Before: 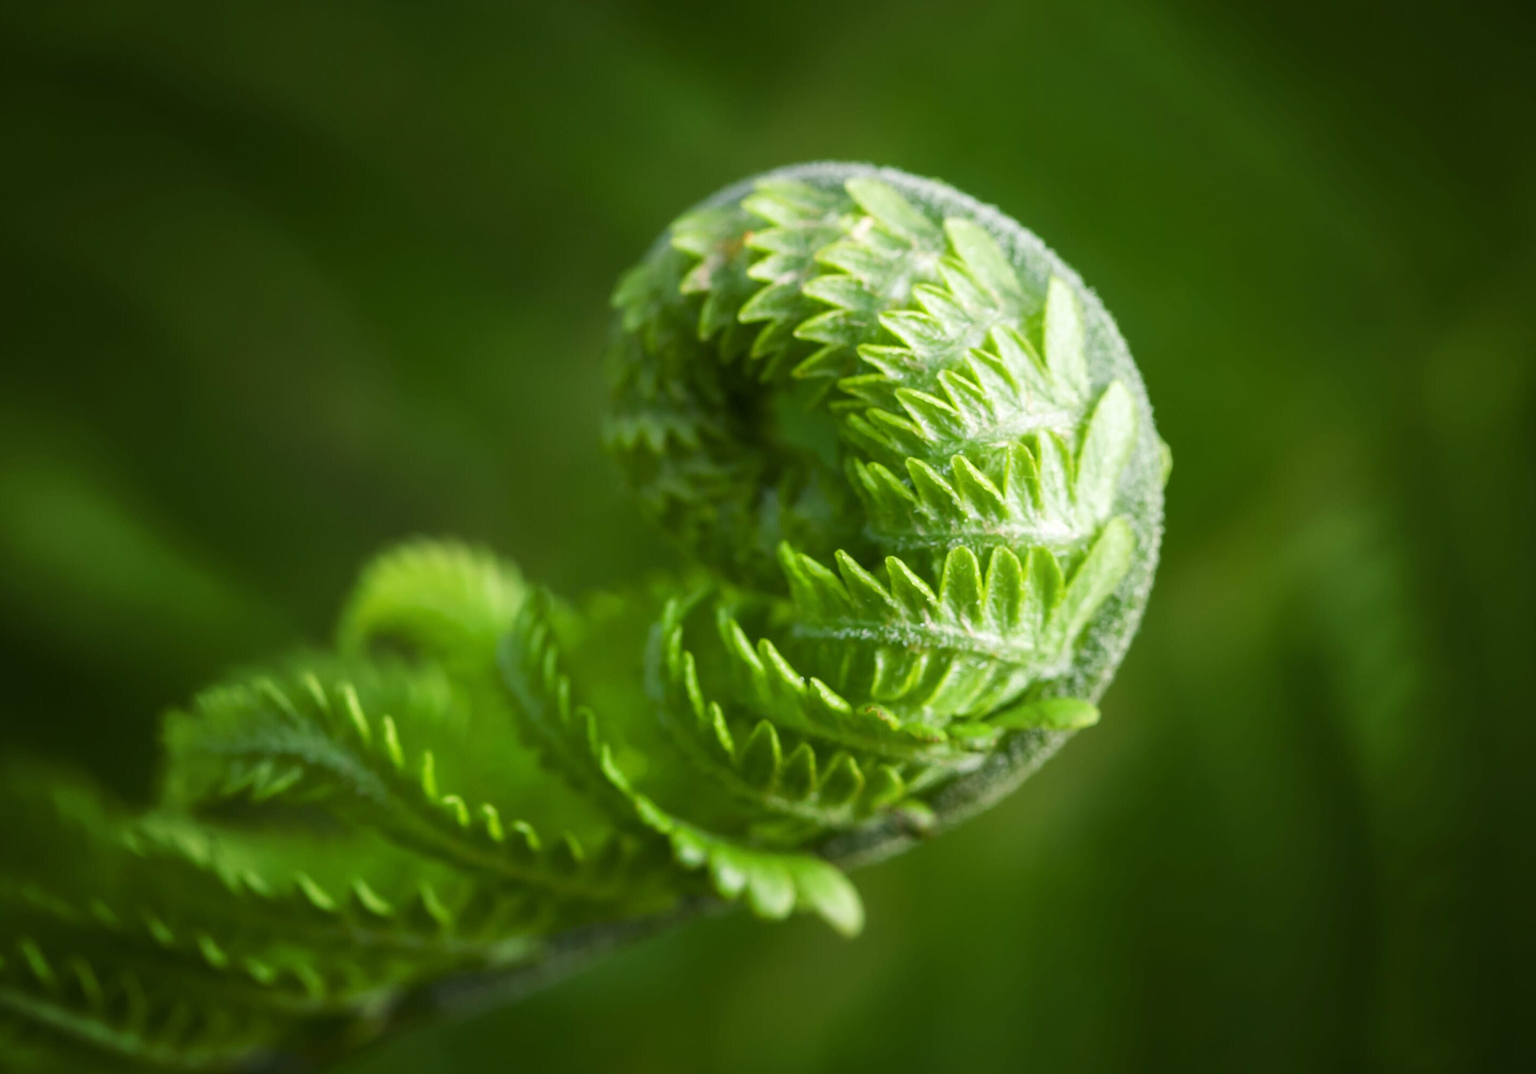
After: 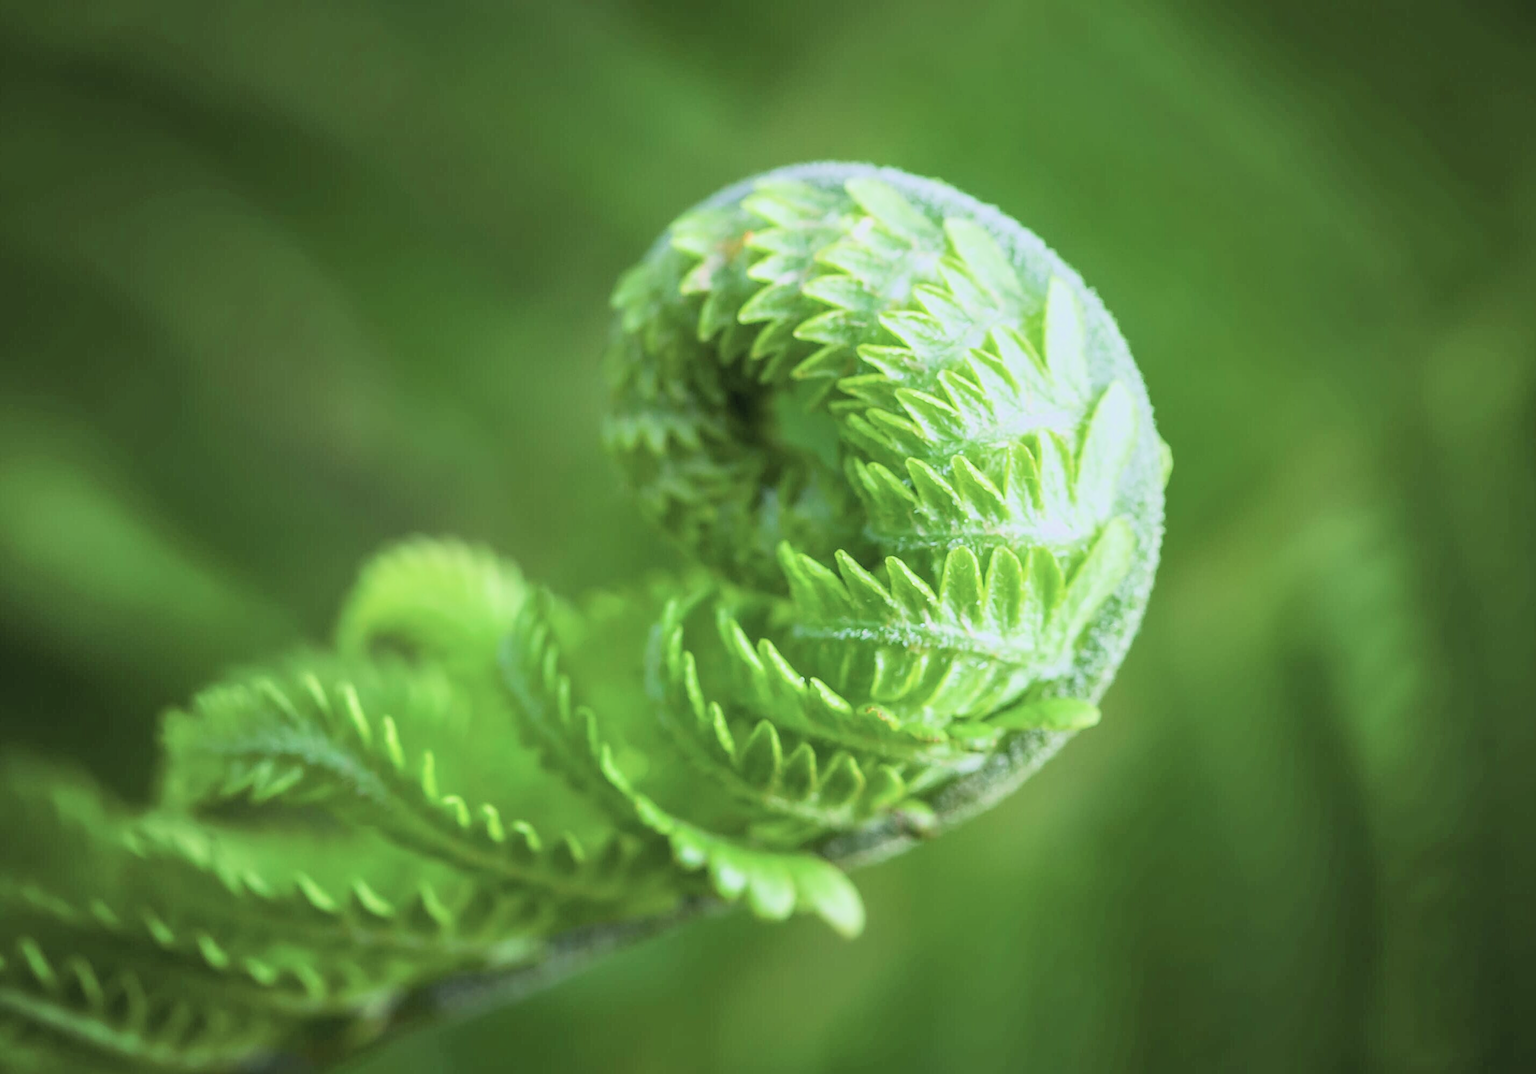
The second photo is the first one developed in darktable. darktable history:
exposure: black level correction 0, exposure 1.098 EV, compensate highlight preservation false
tone equalizer: -8 EV -0.585 EV
filmic rgb: black relative exposure -7.65 EV, white relative exposure 4.56 EV, threshold 2.97 EV, hardness 3.61, color science v6 (2022), enable highlight reconstruction true
contrast brightness saturation: contrast -0.141, brightness 0.051, saturation -0.12
color calibration: gray › normalize channels true, illuminant as shot in camera, x 0.37, y 0.382, temperature 4314.64 K, gamut compression 0.024
sharpen: on, module defaults
local contrast: on, module defaults
